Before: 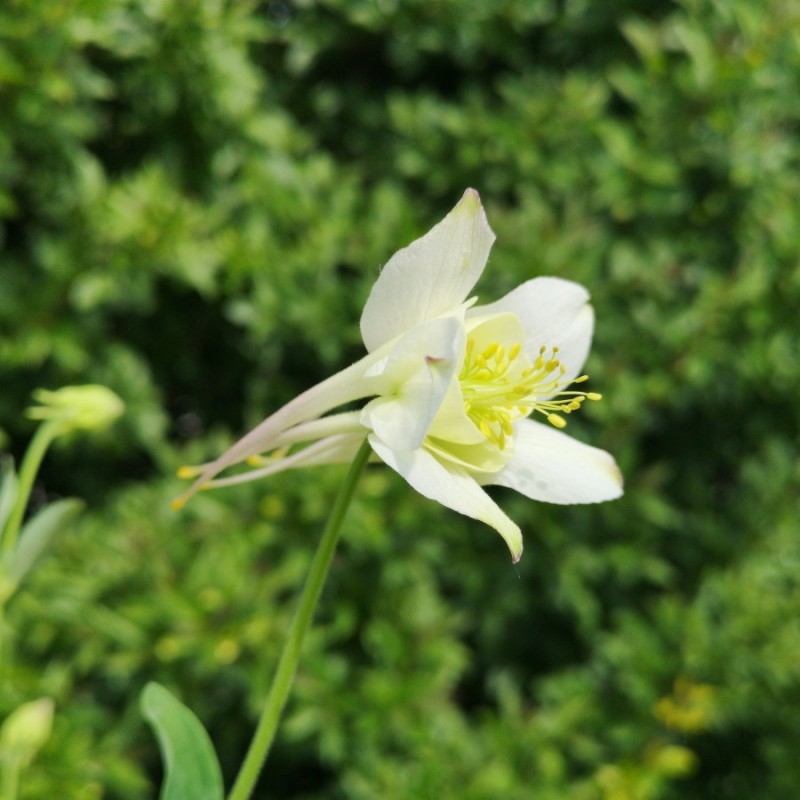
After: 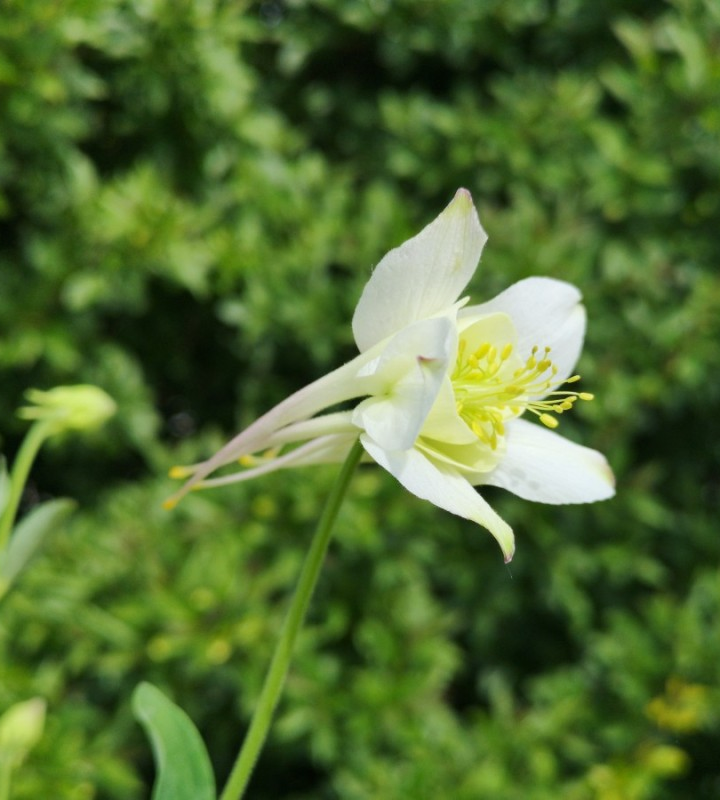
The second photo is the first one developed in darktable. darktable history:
white balance: red 0.98, blue 1.034
crop and rotate: left 1.088%, right 8.807%
